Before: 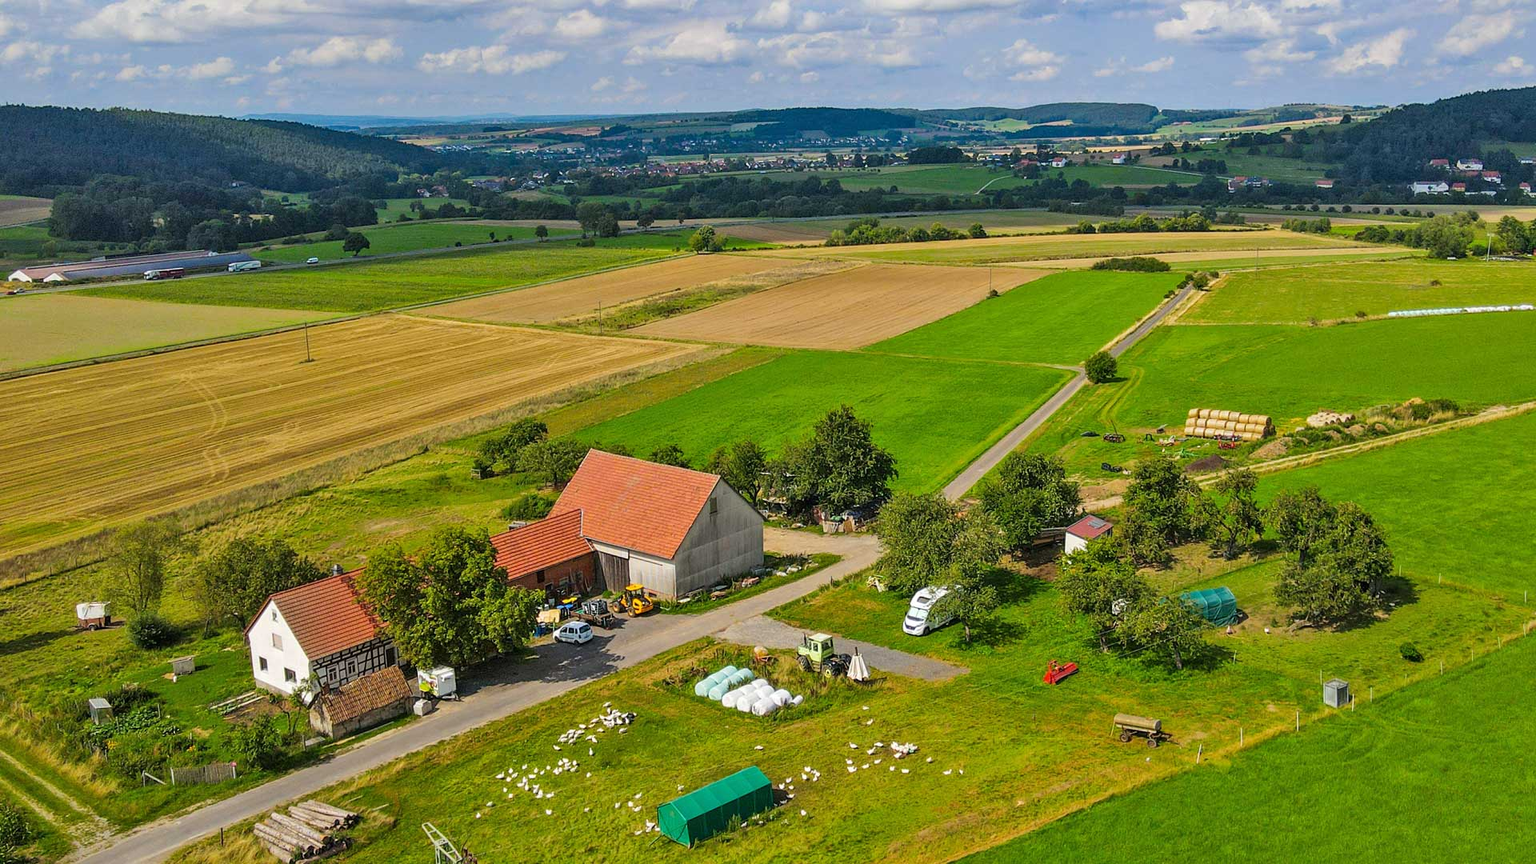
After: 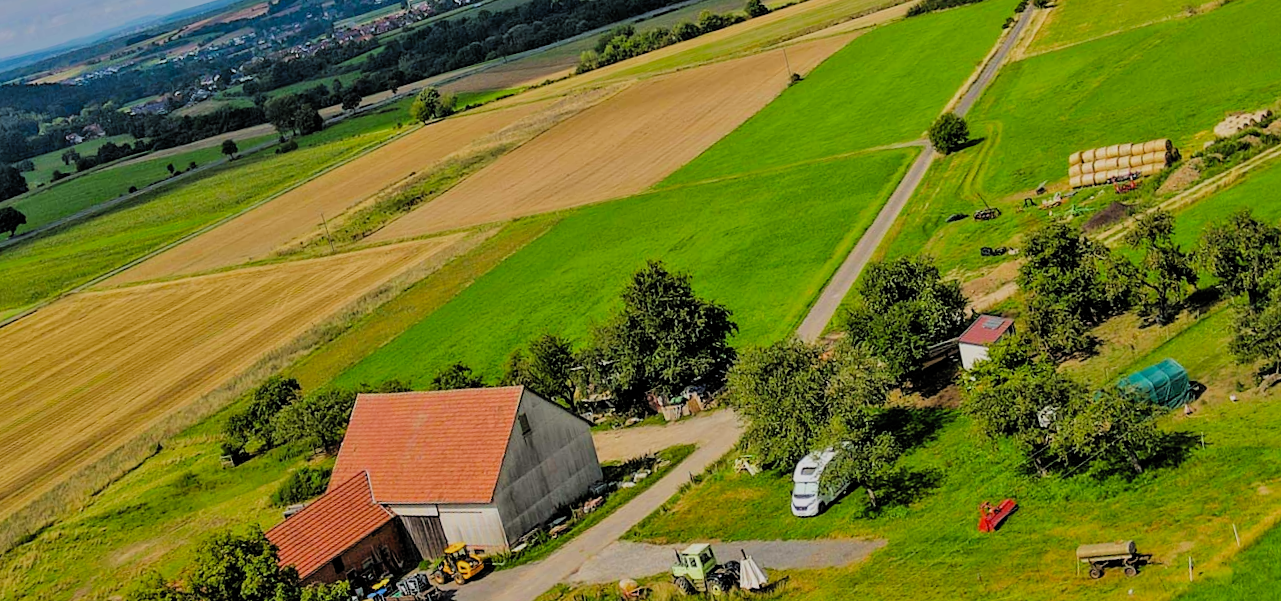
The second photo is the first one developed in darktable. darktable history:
crop: left 16.768%, top 8.653%, right 8.362%, bottom 12.485%
rotate and perspective: rotation -14.8°, crop left 0.1, crop right 0.903, crop top 0.25, crop bottom 0.748
filmic rgb: black relative exposure -4.58 EV, white relative exposure 4.8 EV, threshold 3 EV, hardness 2.36, latitude 36.07%, contrast 1.048, highlights saturation mix 1.32%, shadows ↔ highlights balance 1.25%, color science v4 (2020), enable highlight reconstruction true
